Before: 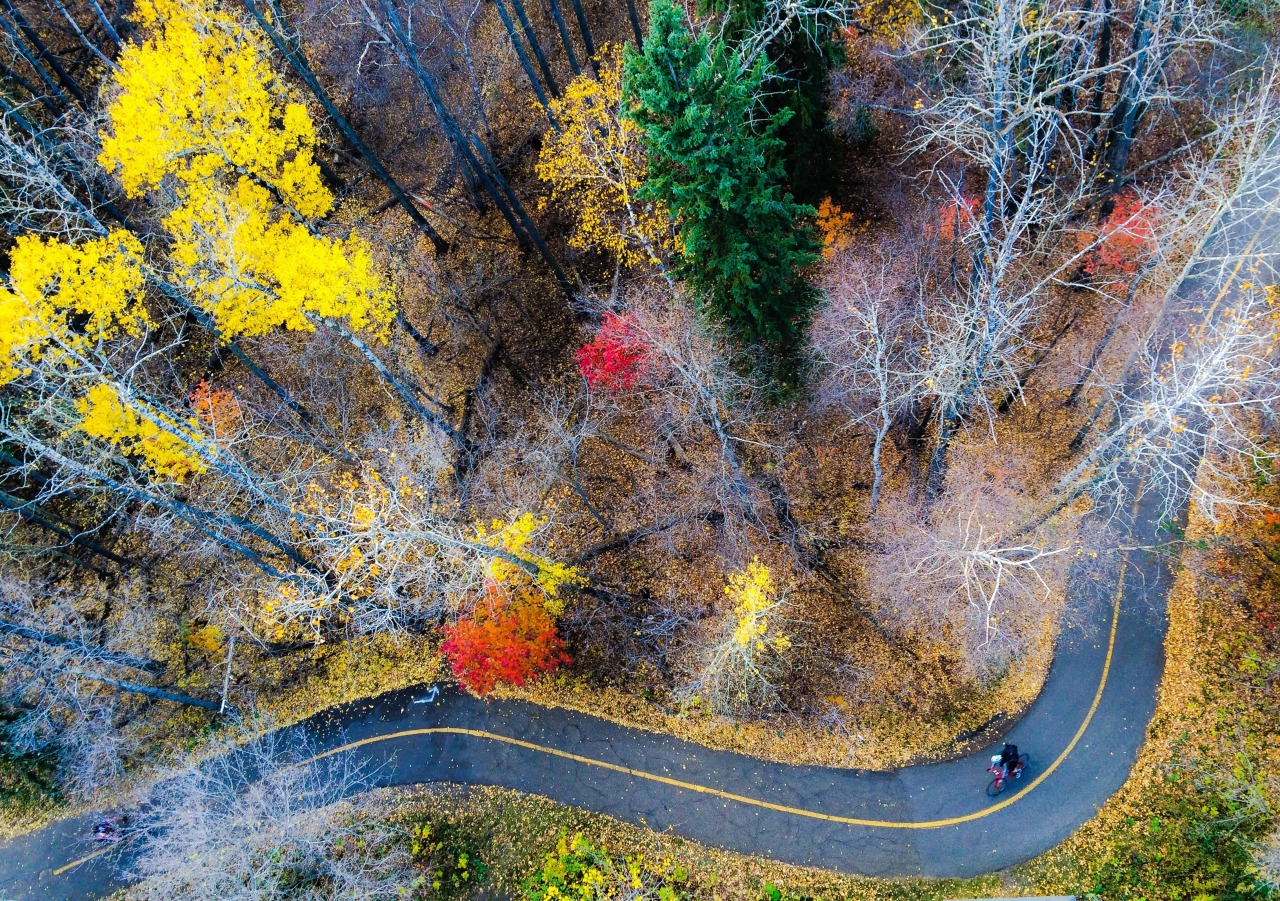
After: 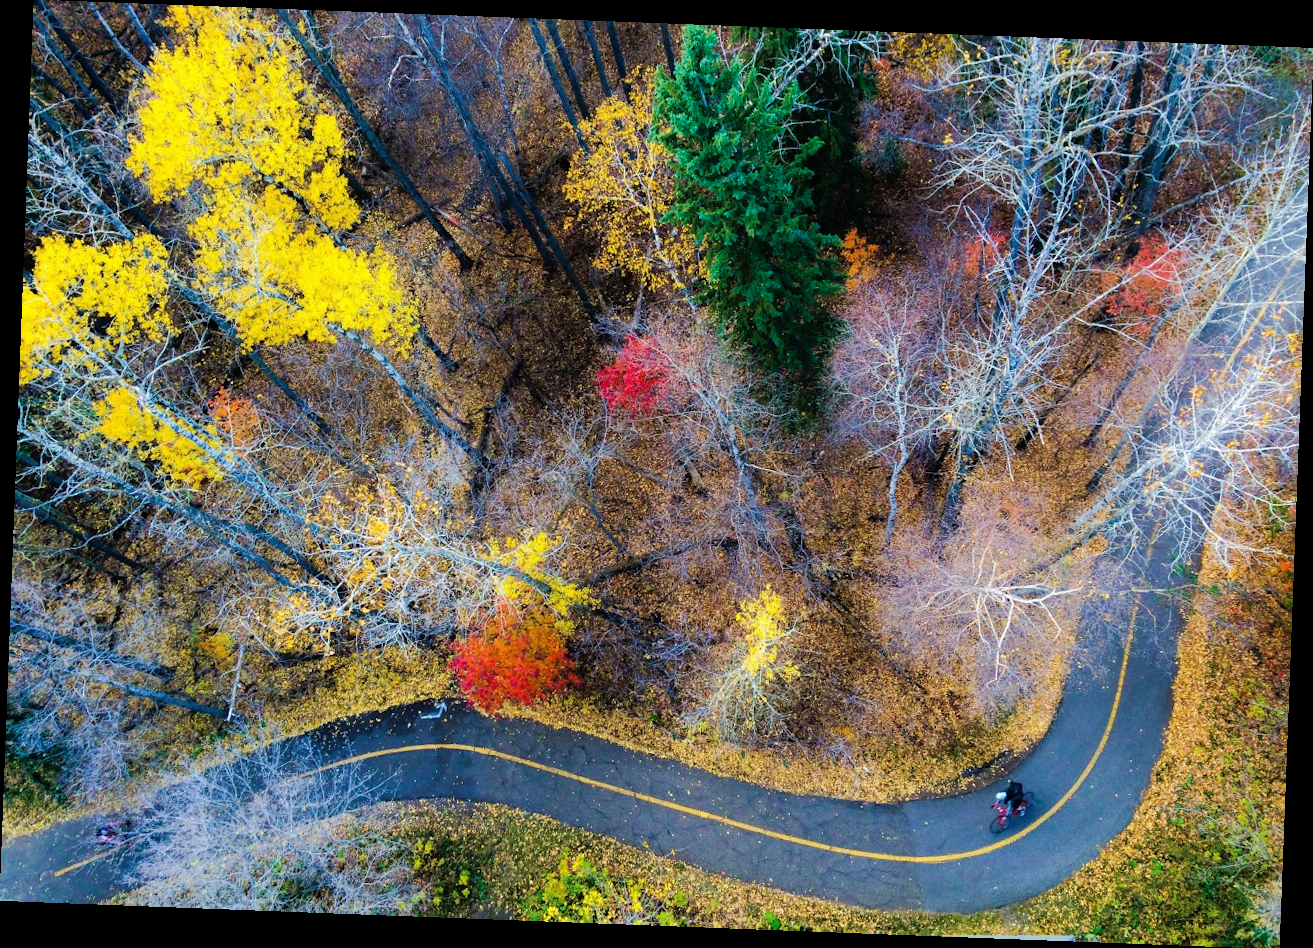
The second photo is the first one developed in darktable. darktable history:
rotate and perspective: rotation 2.17°, automatic cropping off
velvia: on, module defaults
